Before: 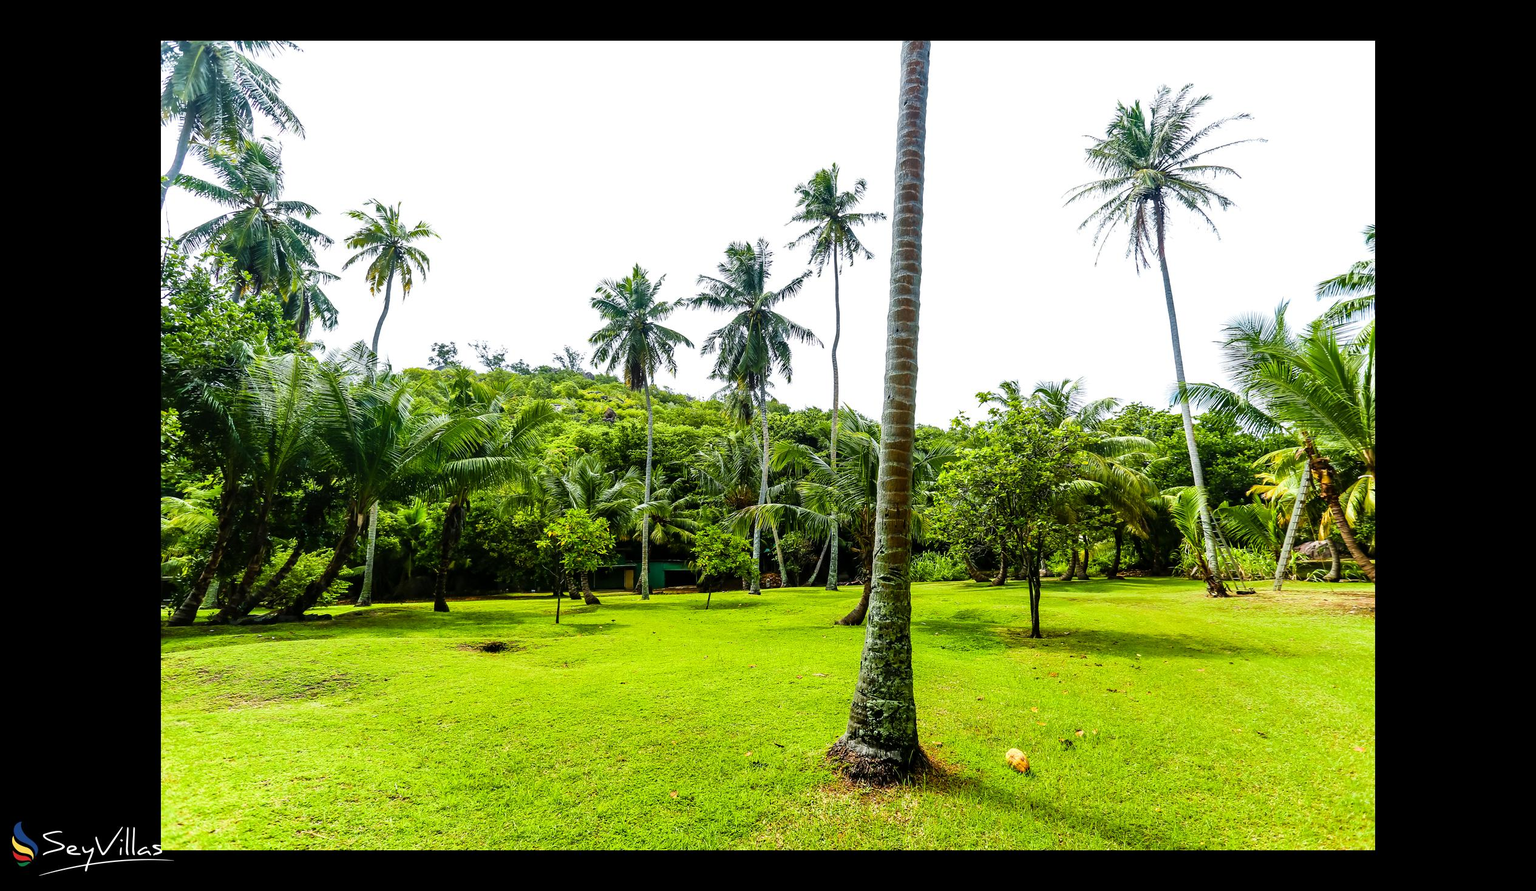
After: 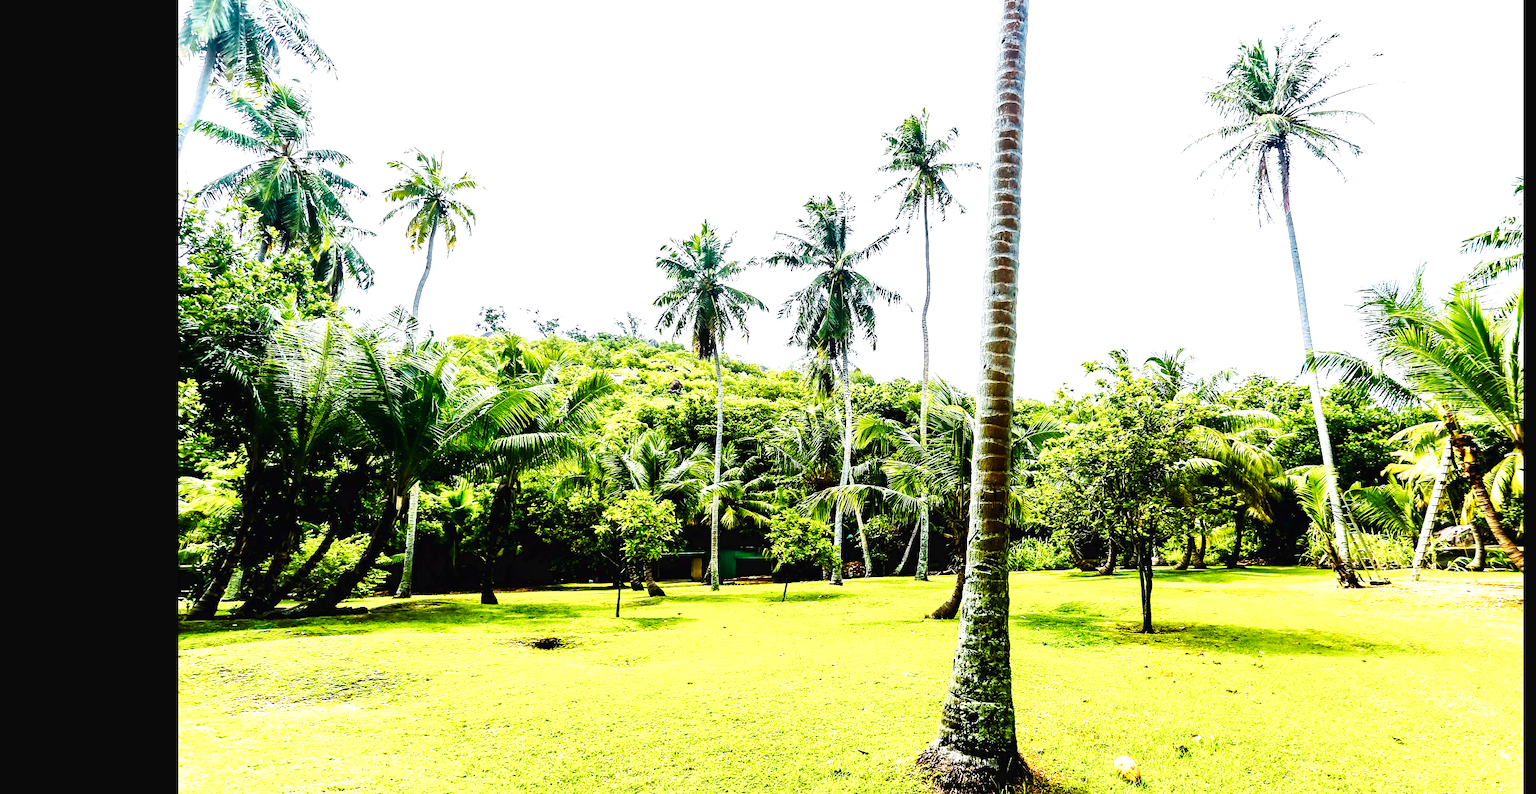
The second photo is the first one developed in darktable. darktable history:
tone equalizer: -8 EV -0.75 EV, -7 EV -0.7 EV, -6 EV -0.6 EV, -5 EV -0.4 EV, -3 EV 0.4 EV, -2 EV 0.6 EV, -1 EV 0.7 EV, +0 EV 0.75 EV, edges refinement/feathering 500, mask exposure compensation -1.57 EV, preserve details no
base curve: curves: ch0 [(0, 0.003) (0.001, 0.002) (0.006, 0.004) (0.02, 0.022) (0.048, 0.086) (0.094, 0.234) (0.162, 0.431) (0.258, 0.629) (0.385, 0.8) (0.548, 0.918) (0.751, 0.988) (1, 1)], preserve colors none
crop: top 7.49%, right 9.717%, bottom 11.943%
exposure: black level correction 0.001, compensate highlight preservation false
